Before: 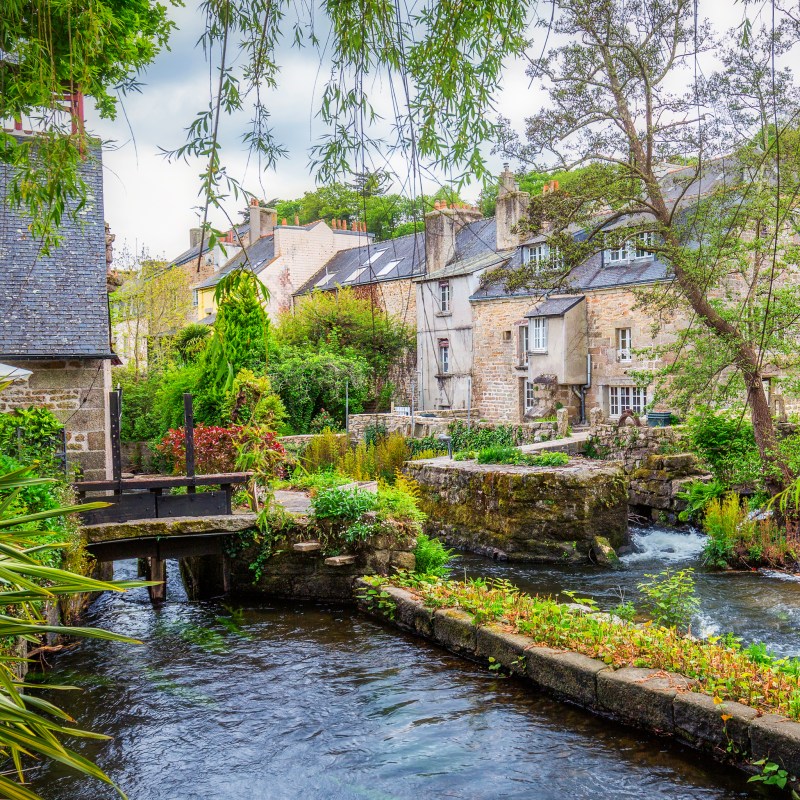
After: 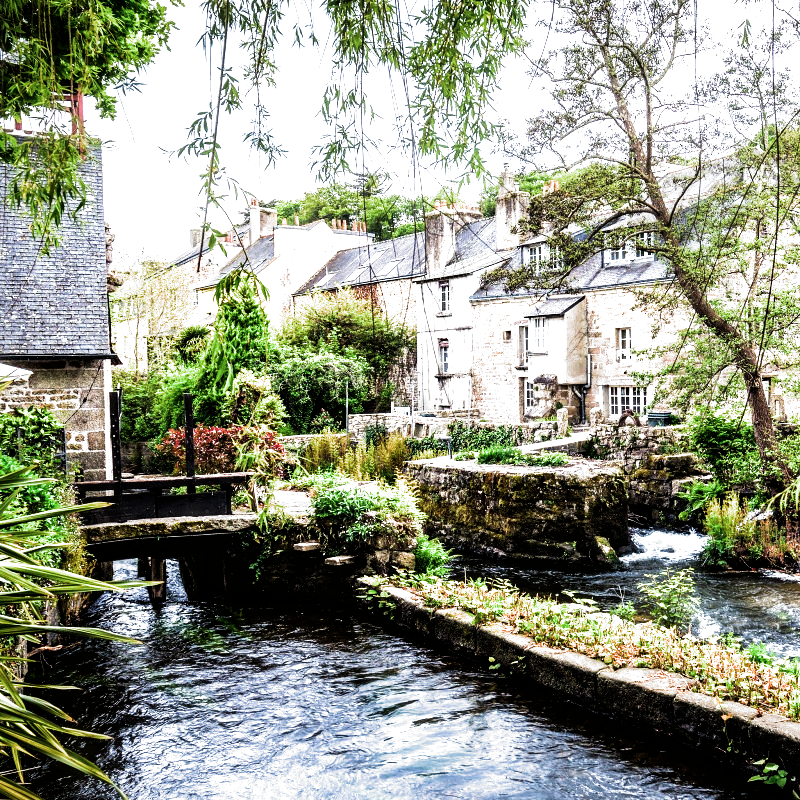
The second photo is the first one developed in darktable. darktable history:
filmic rgb: black relative exposure -8.2 EV, white relative exposure 2.2 EV, threshold 3 EV, hardness 7.11, latitude 75%, contrast 1.325, highlights saturation mix -2%, shadows ↔ highlights balance 30%, preserve chrominance RGB euclidean norm, color science v5 (2021), contrast in shadows safe, contrast in highlights safe, enable highlight reconstruction true
tone equalizer: -8 EV -1.08 EV, -7 EV -1.01 EV, -6 EV -0.867 EV, -5 EV -0.578 EV, -3 EV 0.578 EV, -2 EV 0.867 EV, -1 EV 1.01 EV, +0 EV 1.08 EV, edges refinement/feathering 500, mask exposure compensation -1.57 EV, preserve details no
